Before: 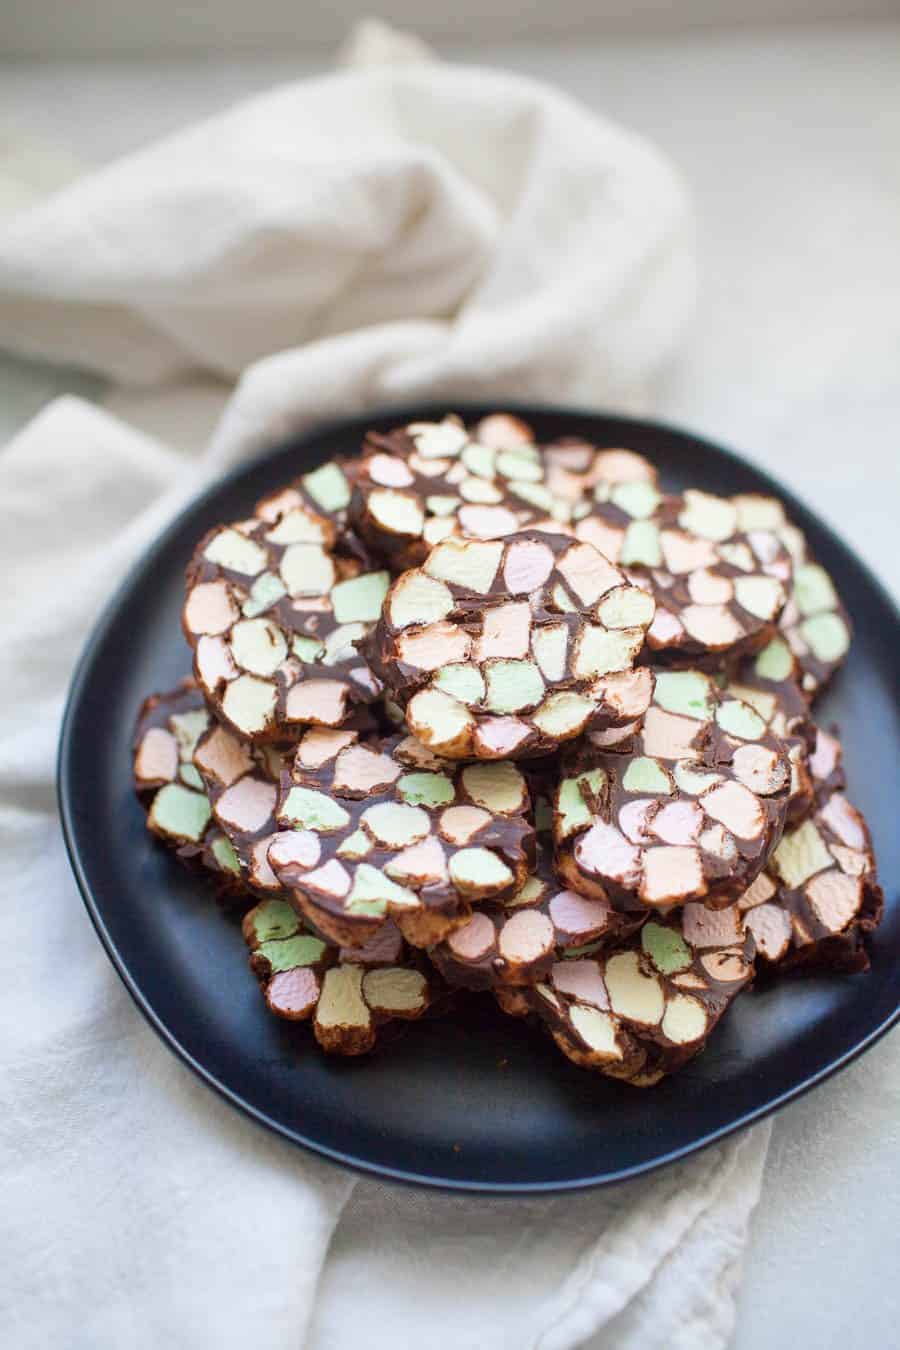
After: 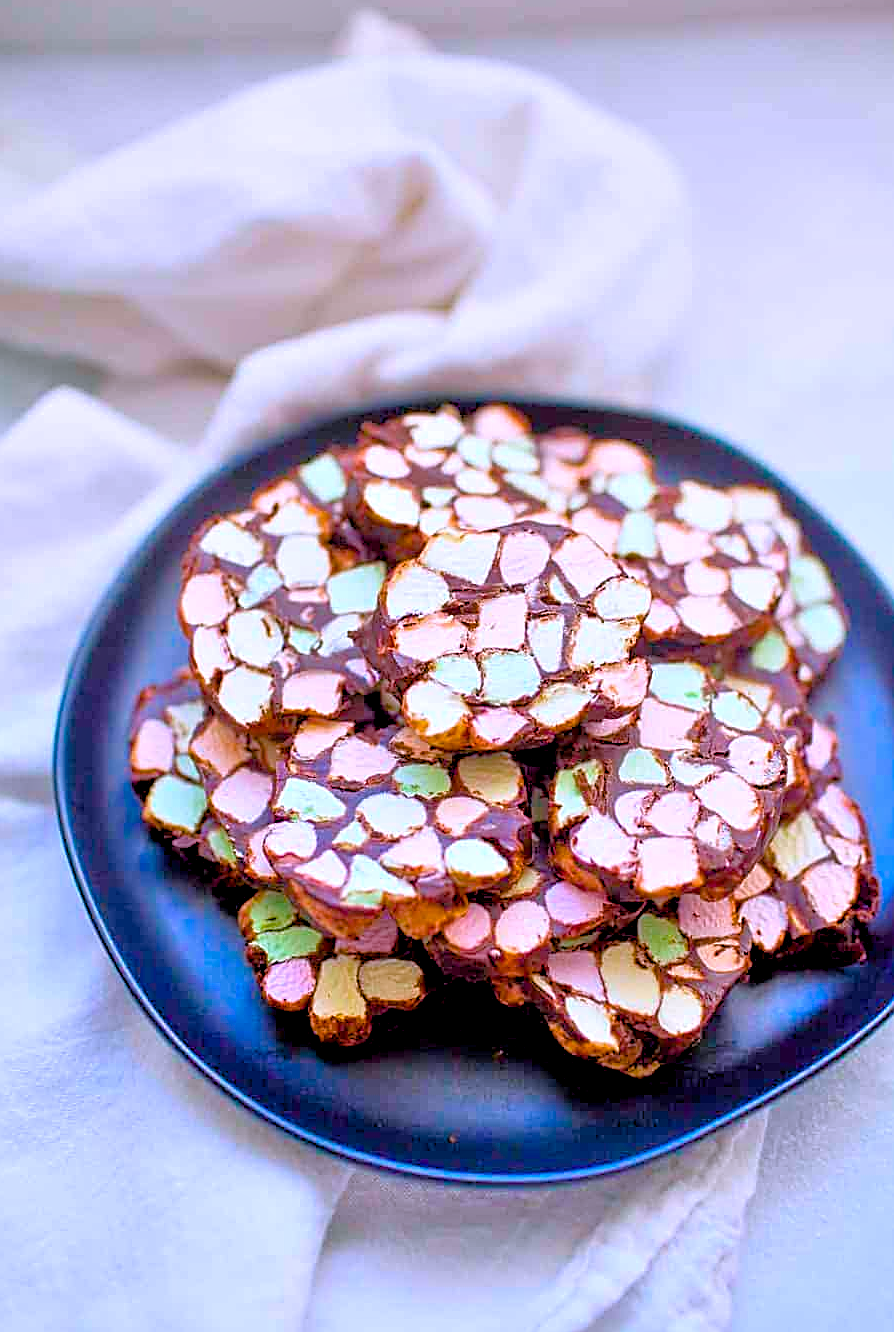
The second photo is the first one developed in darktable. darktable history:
crop: left 0.49%, top 0.688%, right 0.123%, bottom 0.615%
sharpen: amount 0.899
tone equalizer: -7 EV 0.159 EV, -6 EV 0.604 EV, -5 EV 1.14 EV, -4 EV 1.36 EV, -3 EV 1.12 EV, -2 EV 0.6 EV, -1 EV 0.163 EV, luminance estimator HSV value / RGB max
color balance rgb: global offset › luminance -0.846%, linear chroma grading › global chroma 15.258%, perceptual saturation grading › global saturation 19.477%, global vibrance 50.727%
color calibration: illuminant custom, x 0.363, y 0.384, temperature 4524.31 K
